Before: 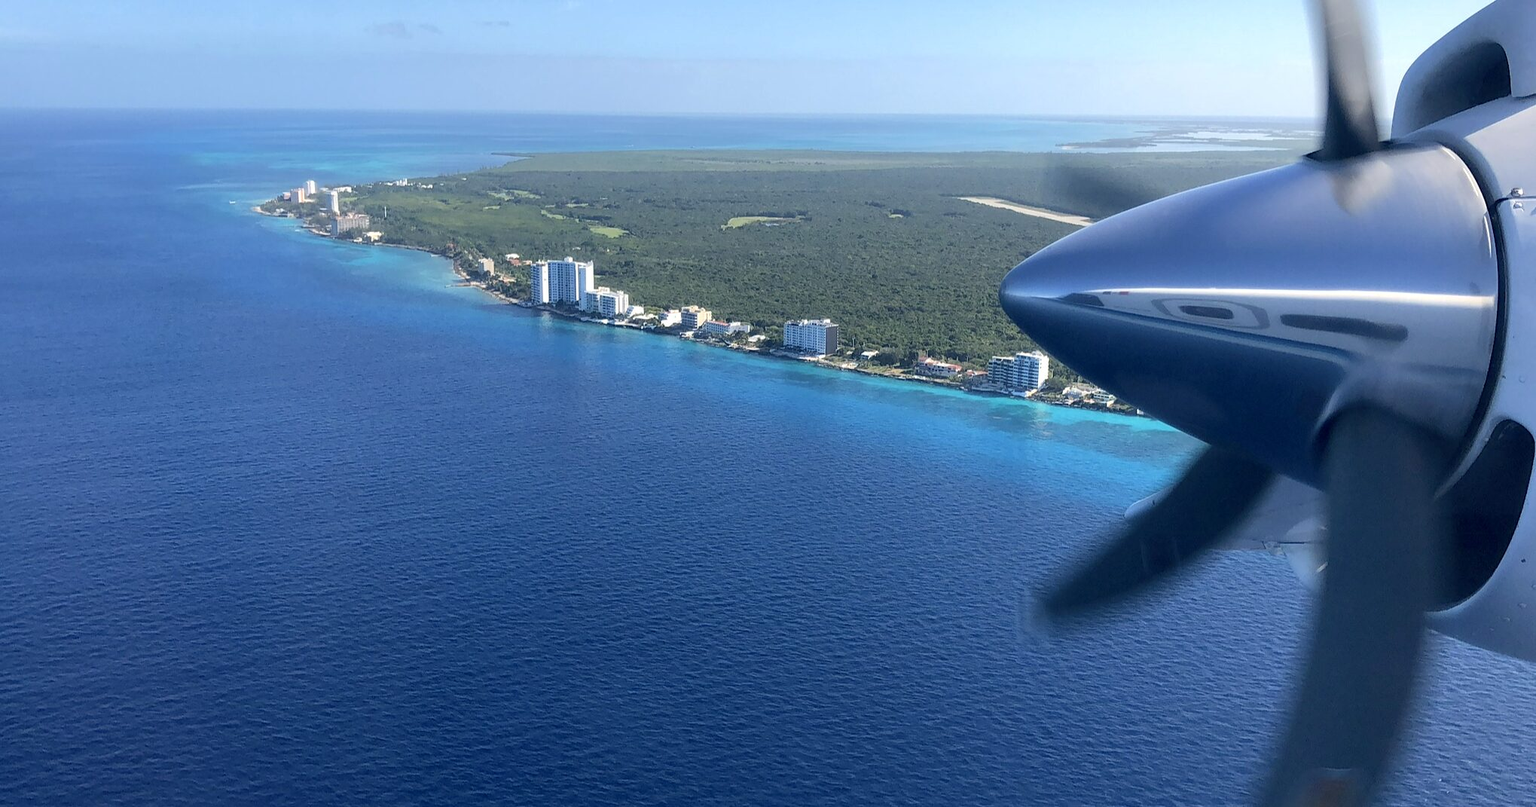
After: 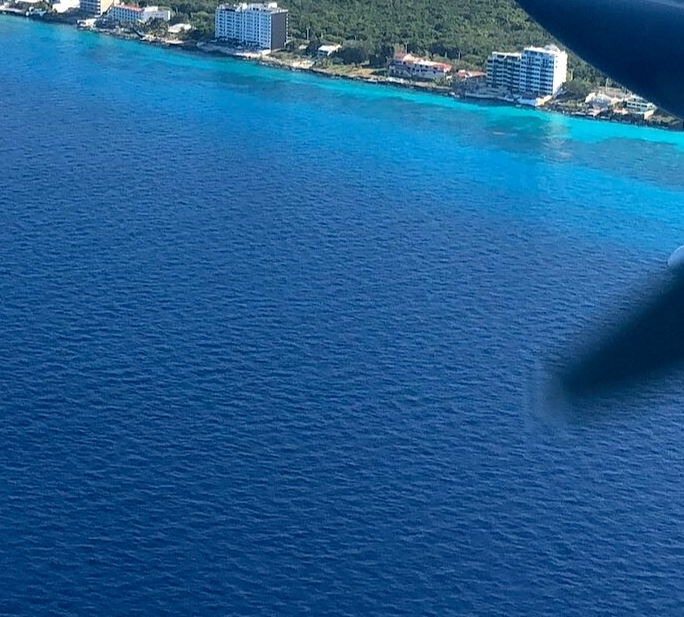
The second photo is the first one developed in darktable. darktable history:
crop: left 40.479%, top 39.349%, right 25.947%, bottom 3.029%
